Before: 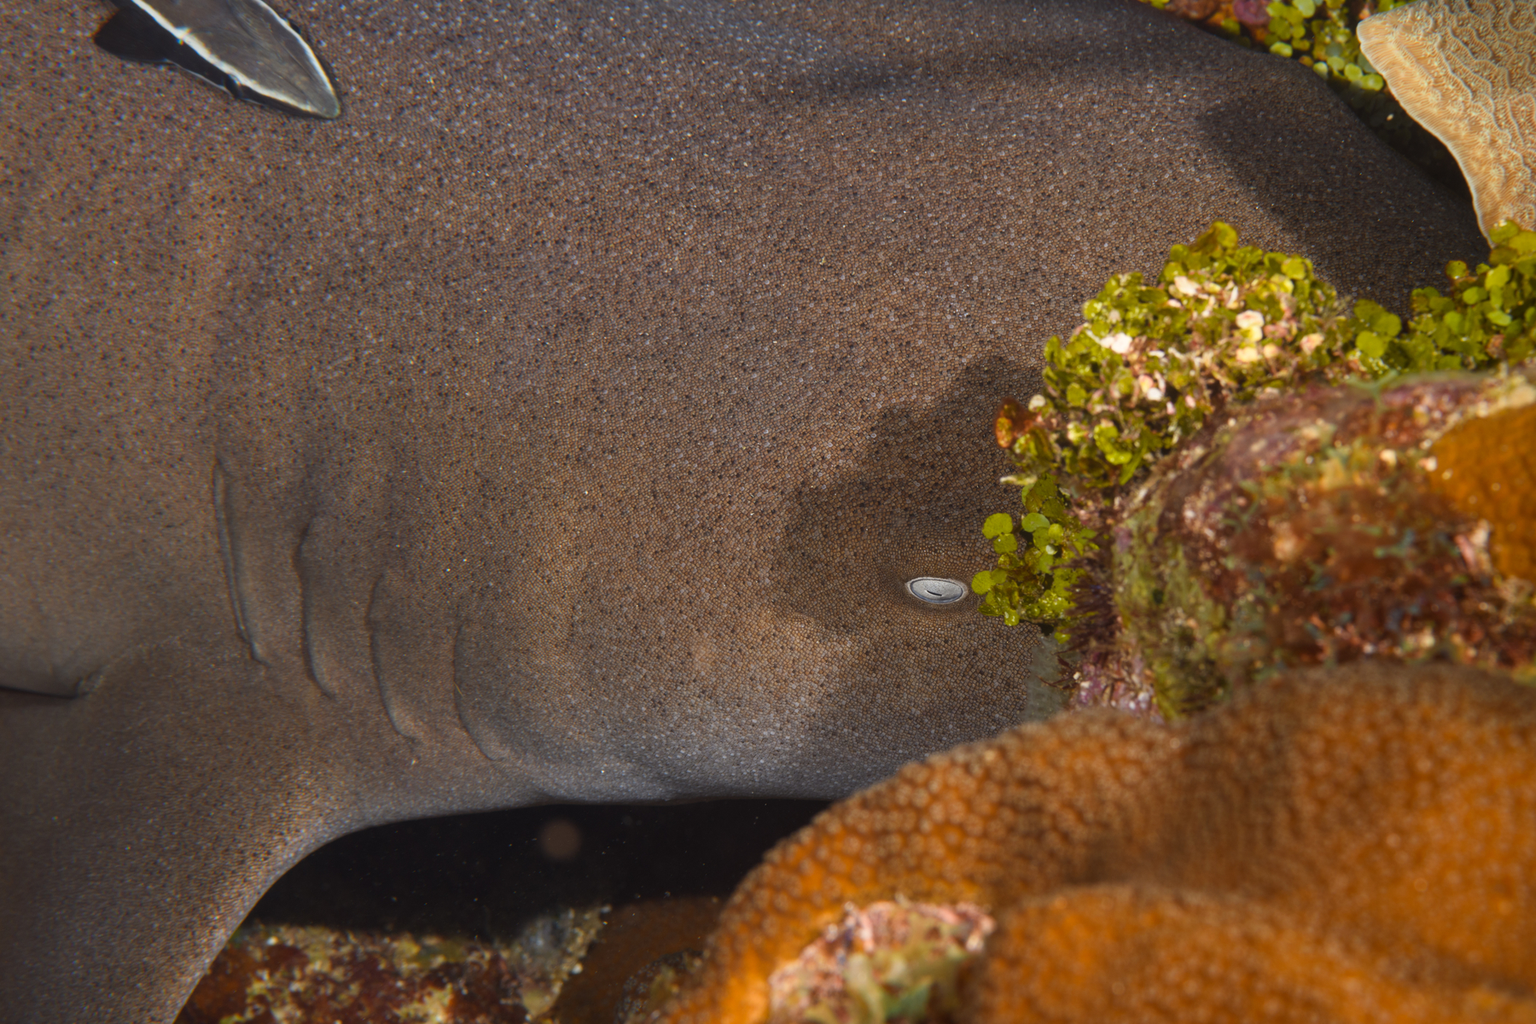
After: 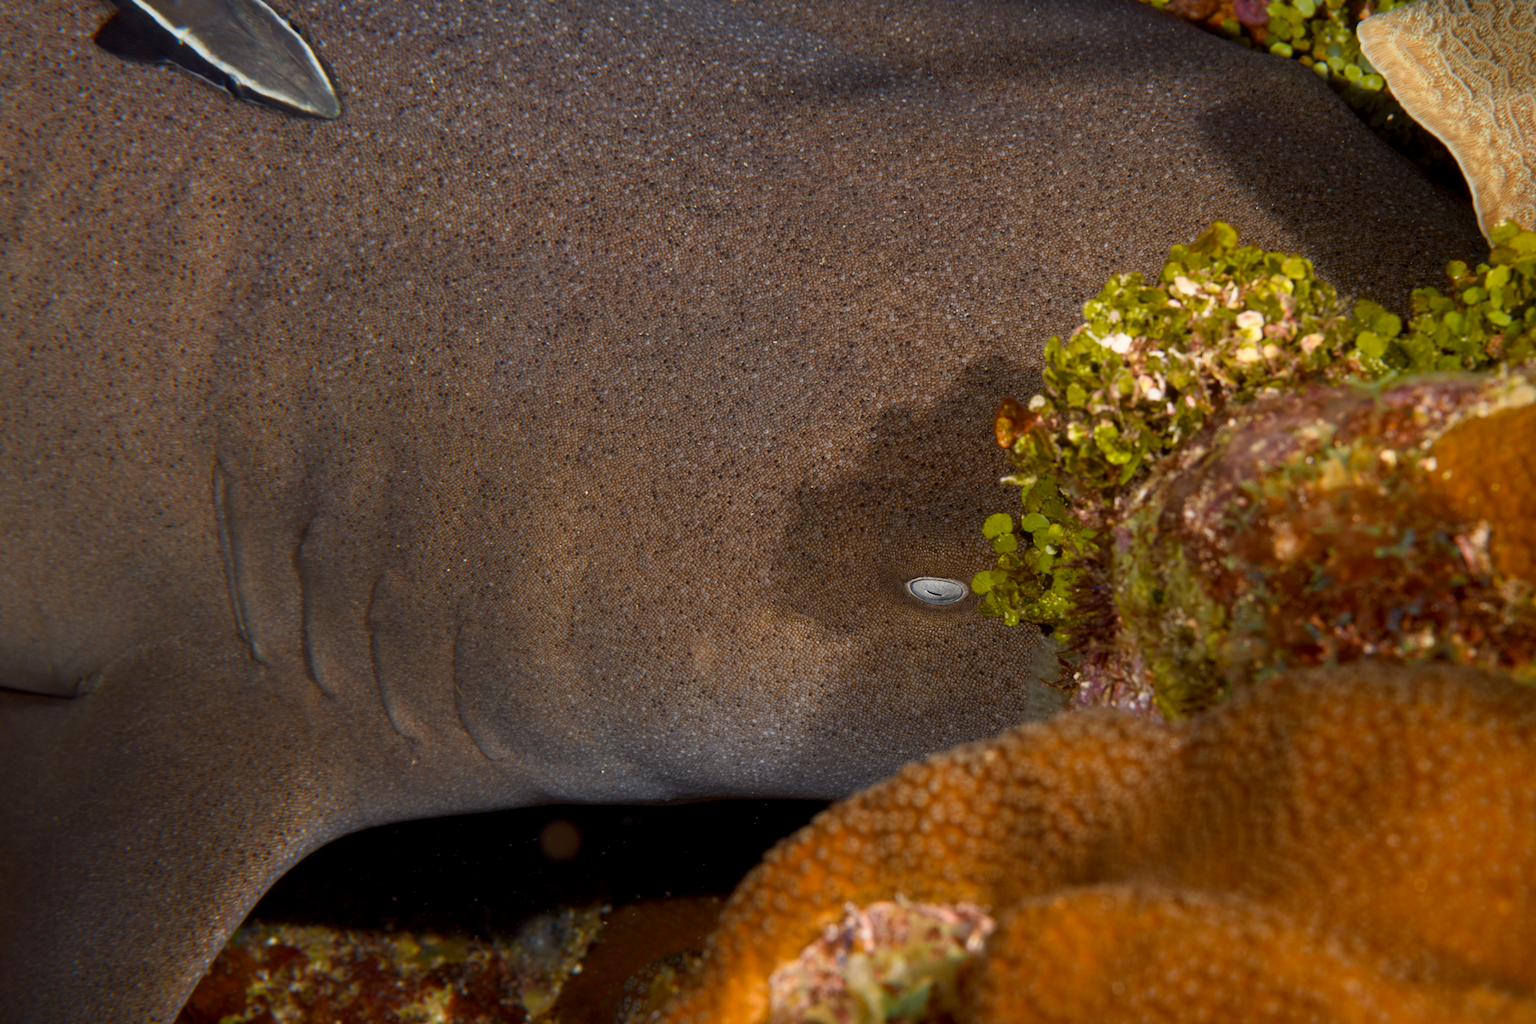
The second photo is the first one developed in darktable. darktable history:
exposure: black level correction 0.009, compensate highlight preservation false
shadows and highlights: shadows -40.15, highlights 62.88, soften with gaussian
